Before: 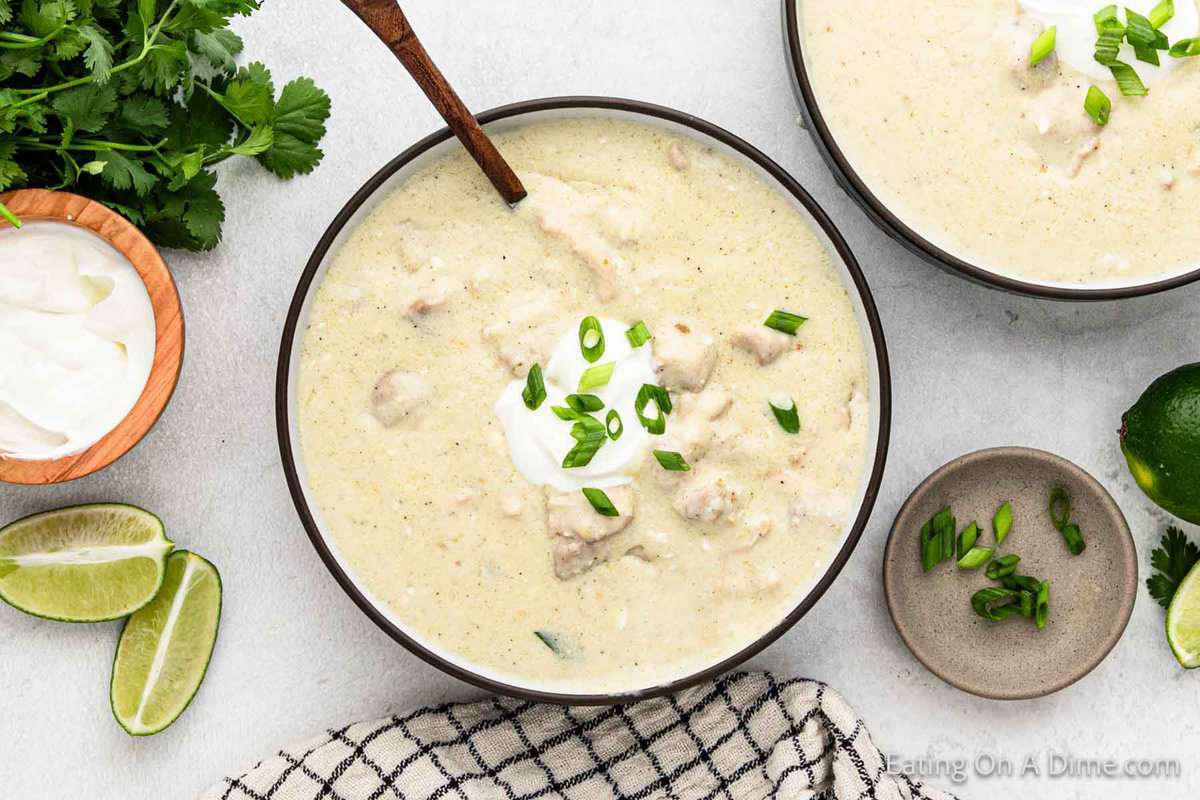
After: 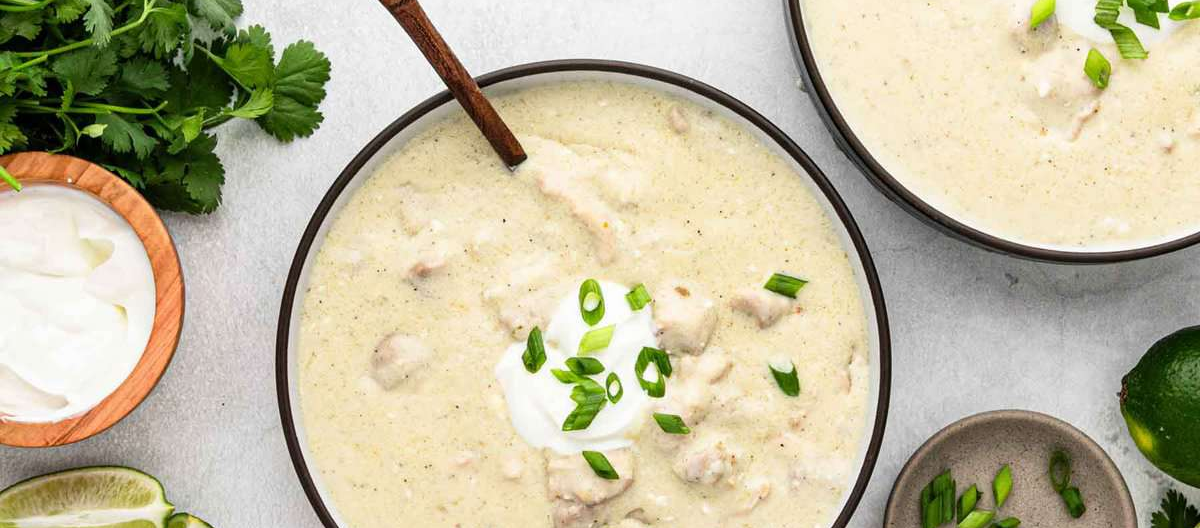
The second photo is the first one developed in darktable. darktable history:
crop and rotate: top 4.736%, bottom 29.192%
